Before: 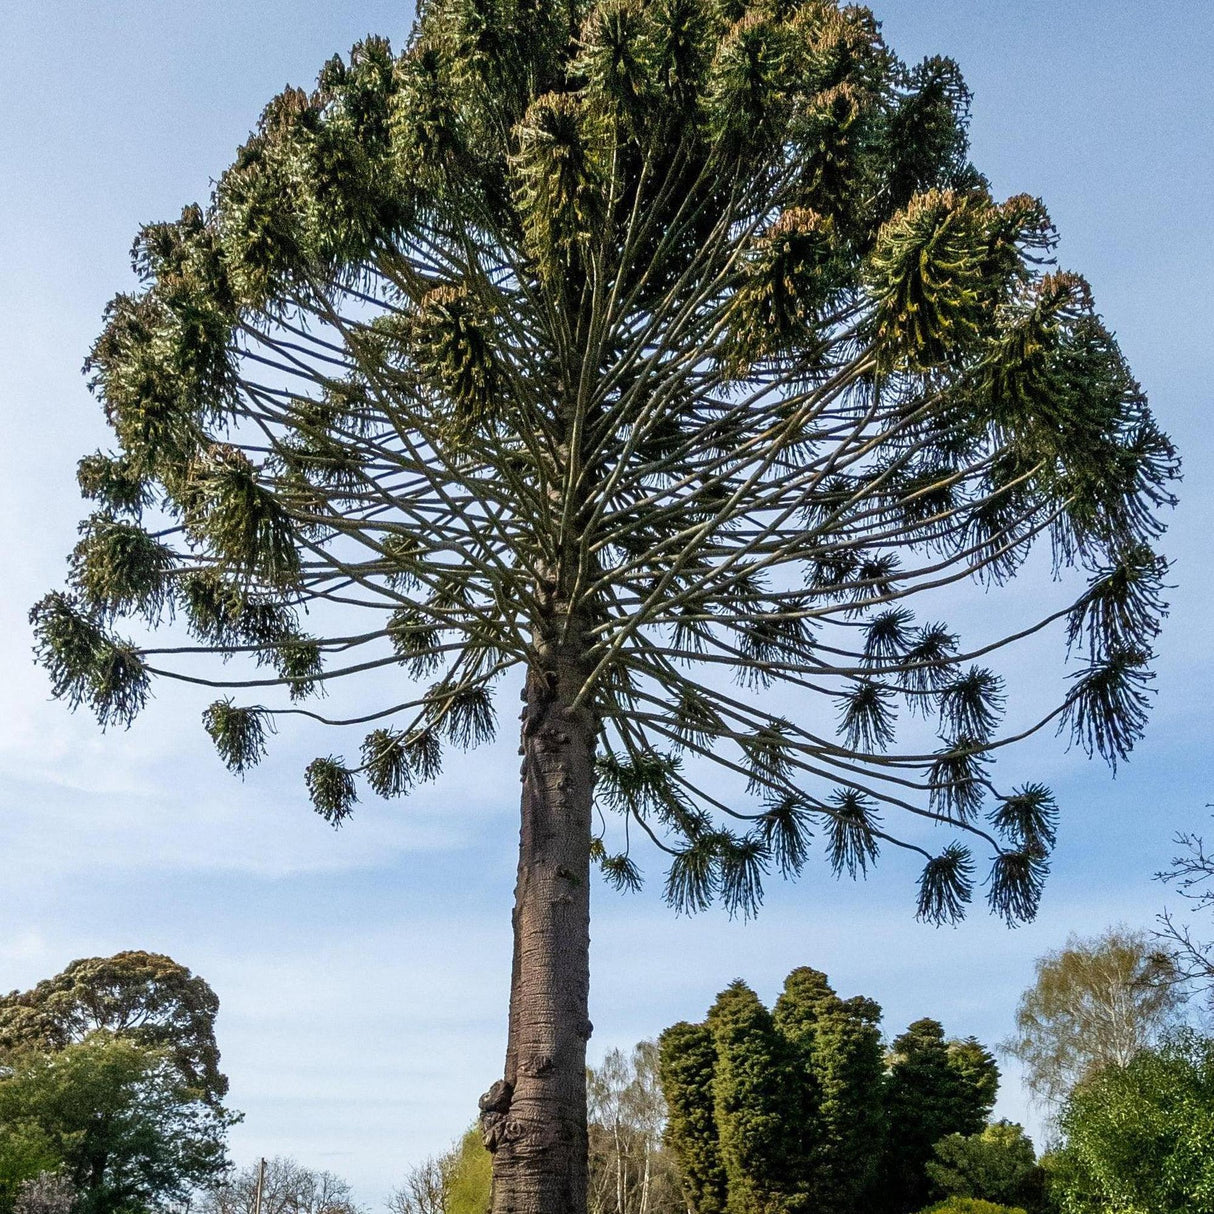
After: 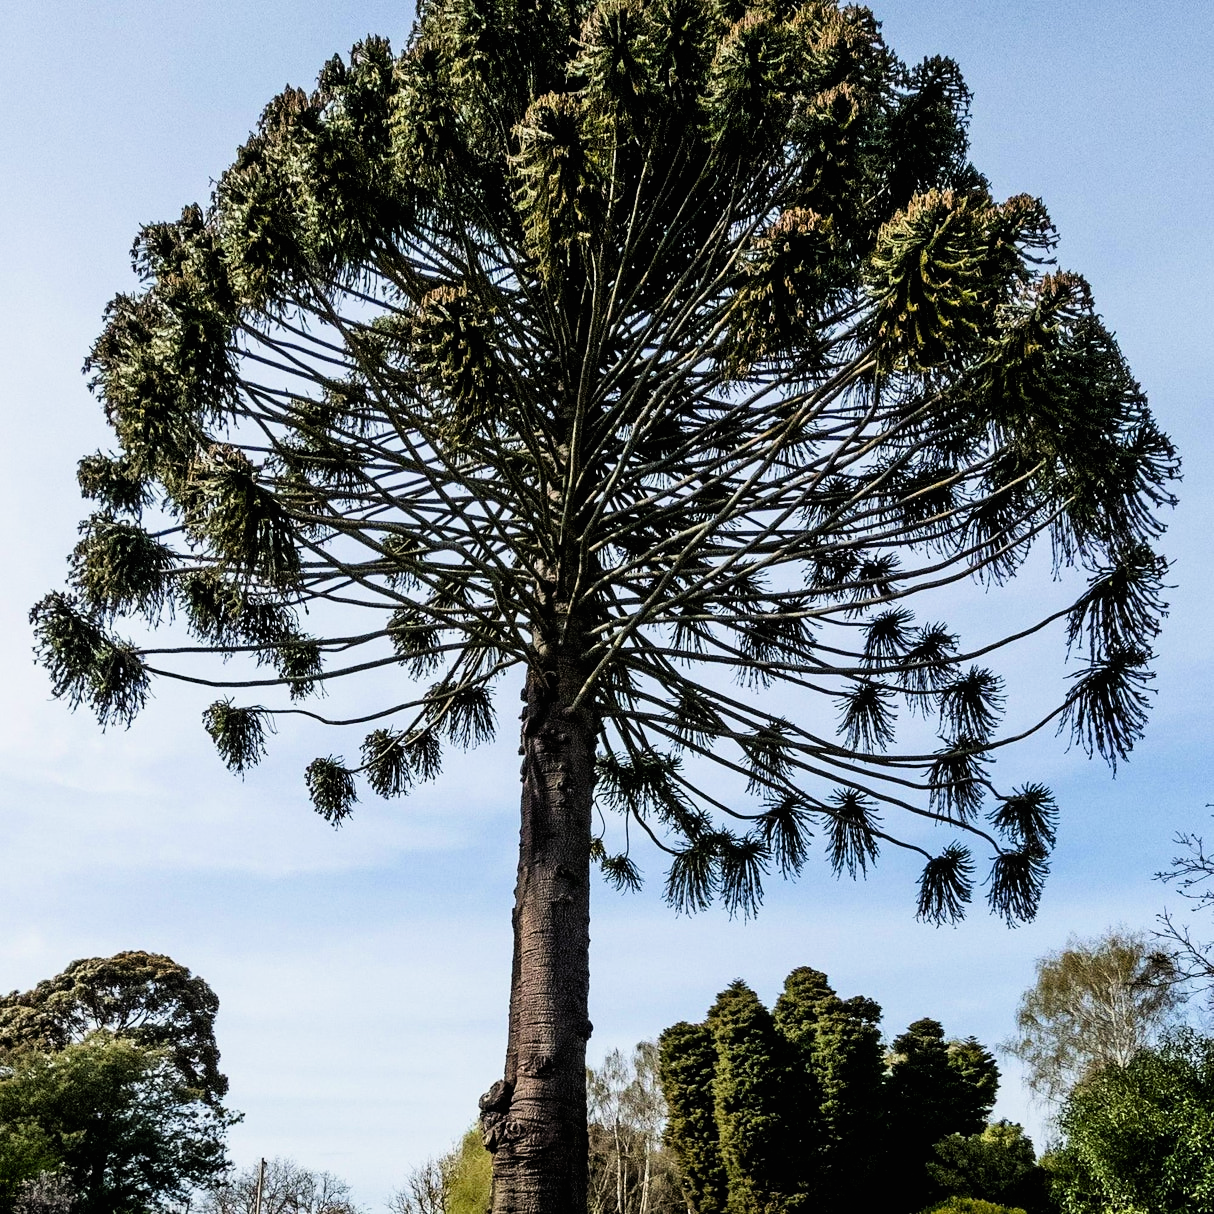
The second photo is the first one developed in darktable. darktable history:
contrast brightness saturation: contrast -0.012, brightness -0.013, saturation 0.026
filmic rgb: black relative exposure -5.29 EV, white relative exposure 2.86 EV, dynamic range scaling -38.02%, hardness 4, contrast 1.589, highlights saturation mix -0.528%
